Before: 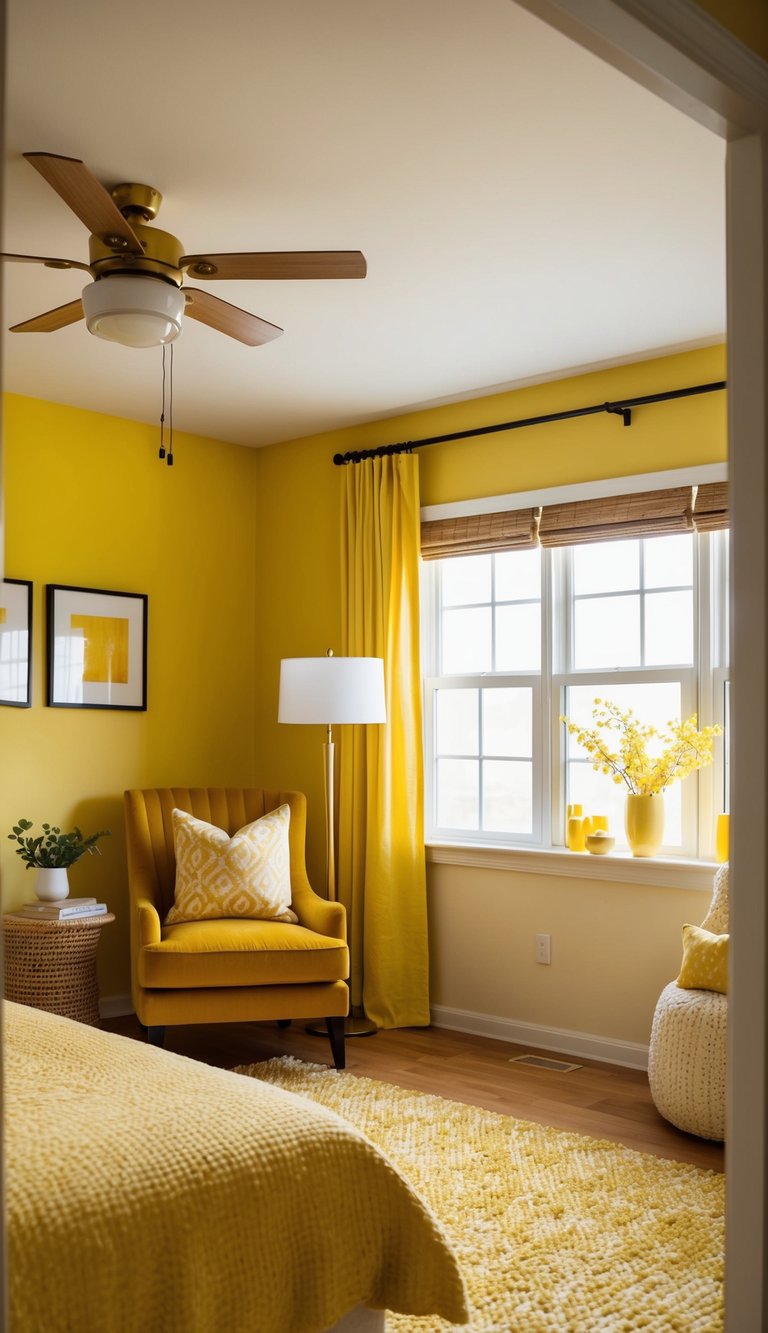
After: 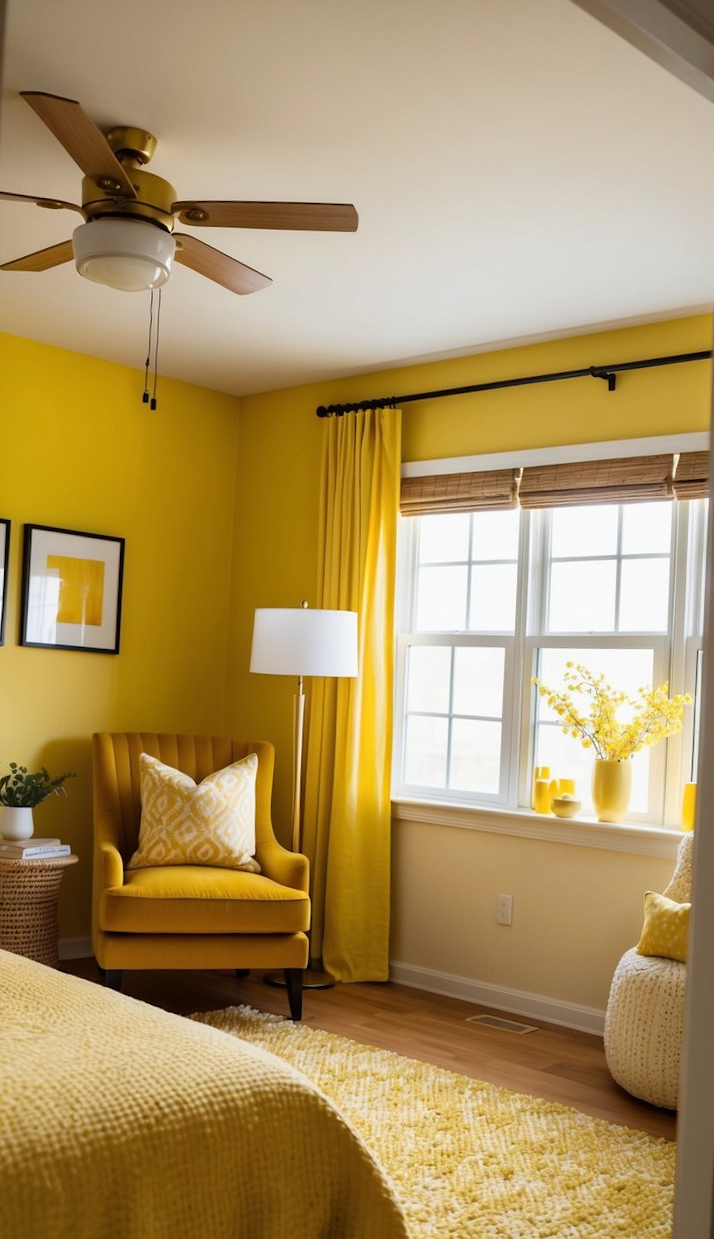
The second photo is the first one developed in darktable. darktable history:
tone equalizer: on, module defaults
crop and rotate: angle -2.53°
